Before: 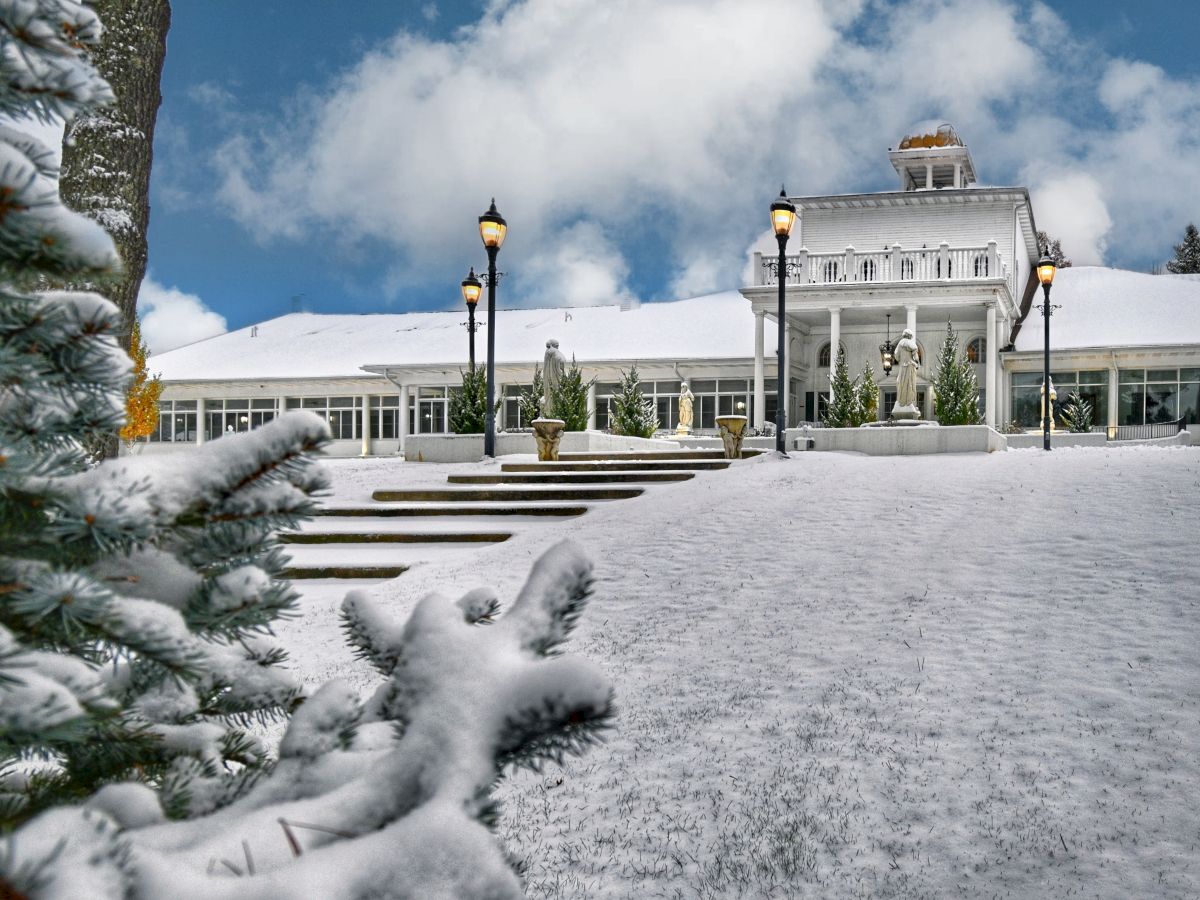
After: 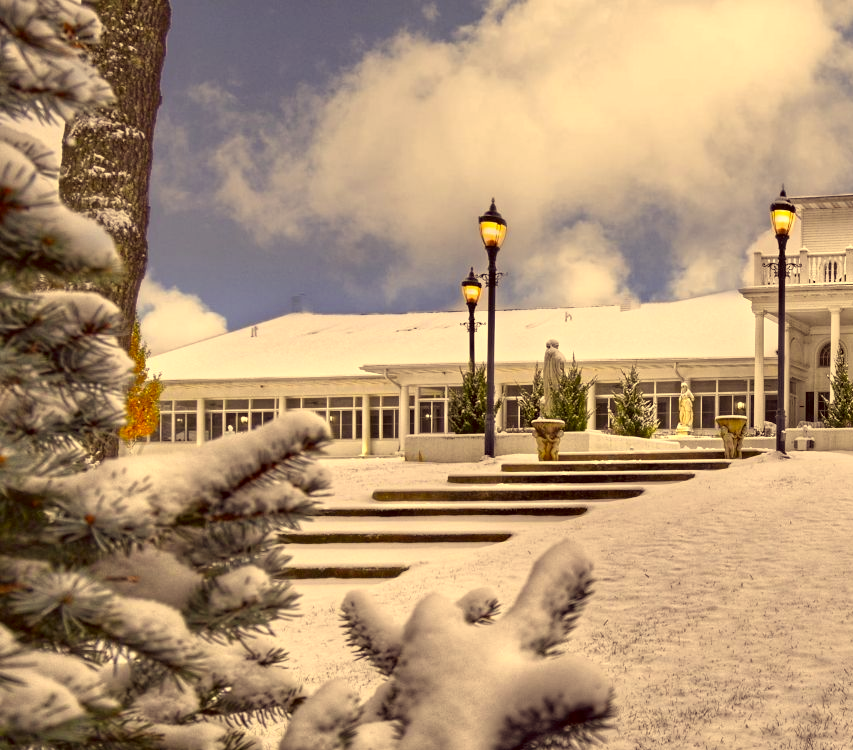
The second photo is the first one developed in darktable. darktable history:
white balance: red 0.978, blue 0.999
color correction: highlights a* 10.12, highlights b* 39.04, shadows a* 14.62, shadows b* 3.37
exposure: black level correction 0.001, exposure 0.14 EV, compensate highlight preservation false
crop: right 28.885%, bottom 16.626%
